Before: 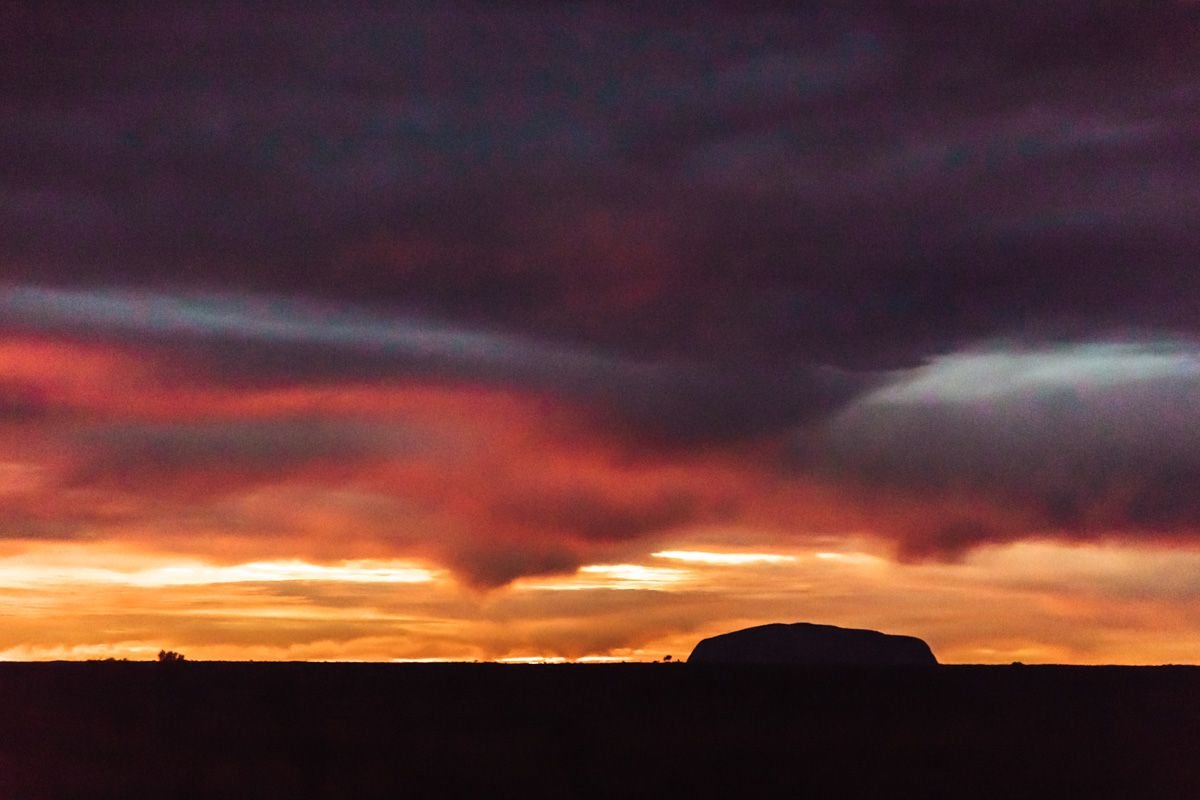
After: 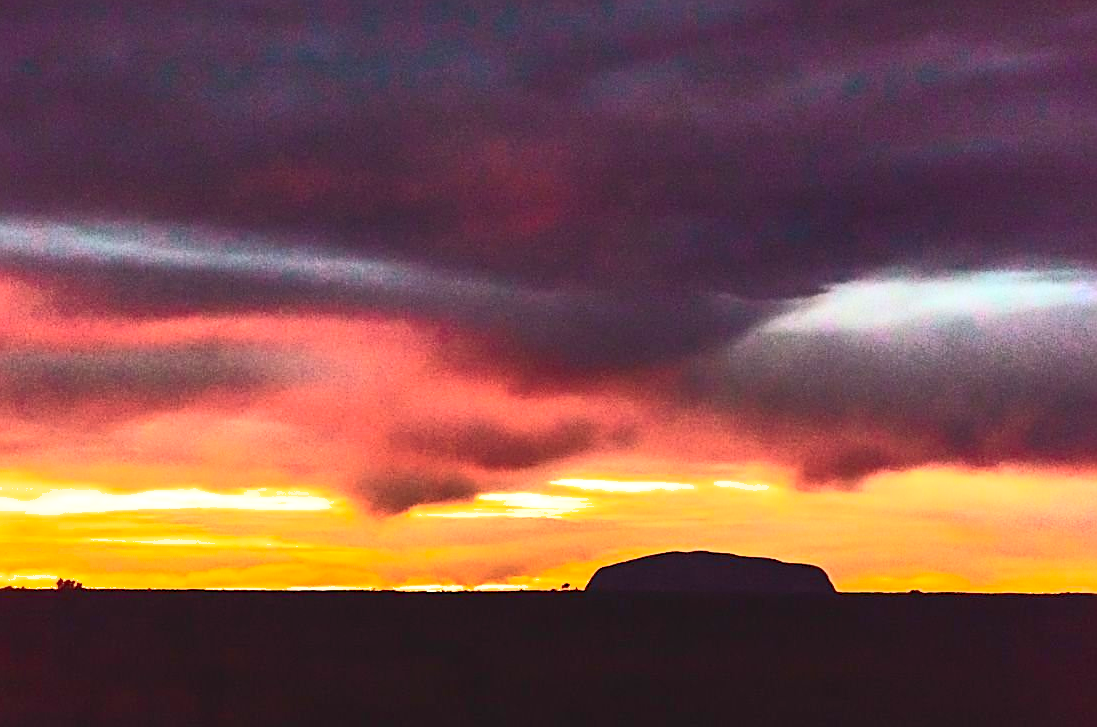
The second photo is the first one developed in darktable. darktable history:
exposure: black level correction -0.002, exposure 0.539 EV, compensate highlight preservation false
crop and rotate: left 8.512%, top 9.094%
sharpen: on, module defaults
contrast brightness saturation: contrast 0.605, brightness 0.336, saturation 0.143
shadows and highlights: on, module defaults
